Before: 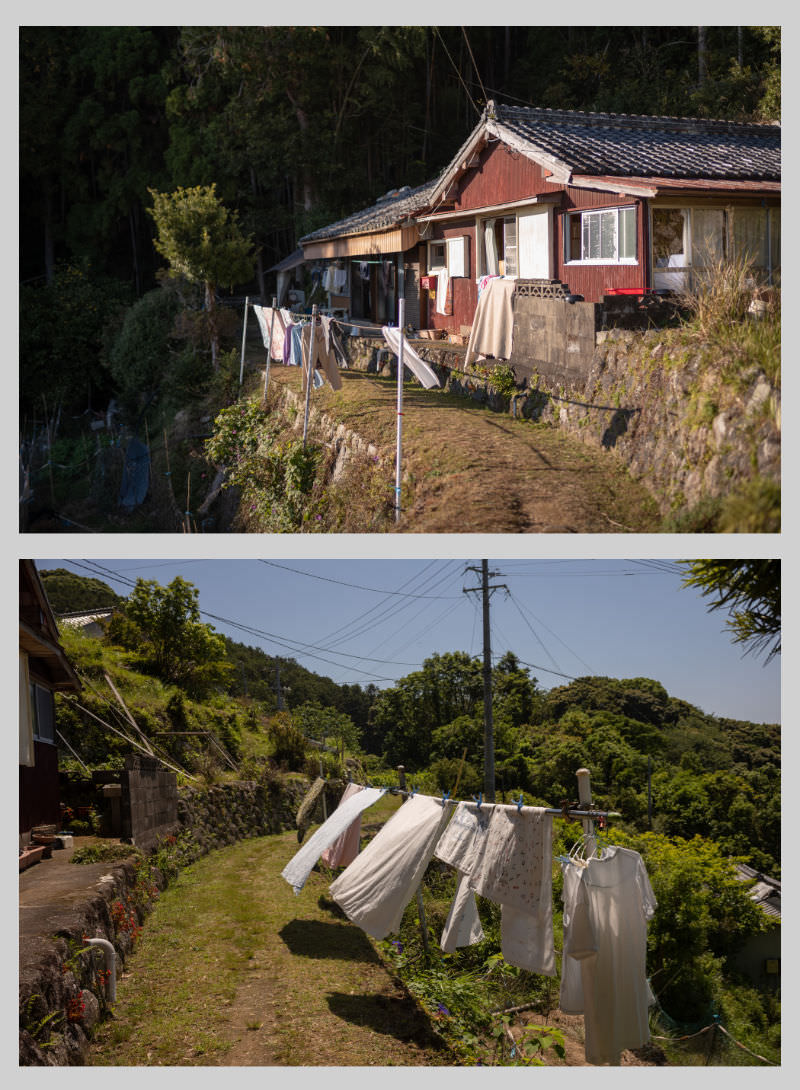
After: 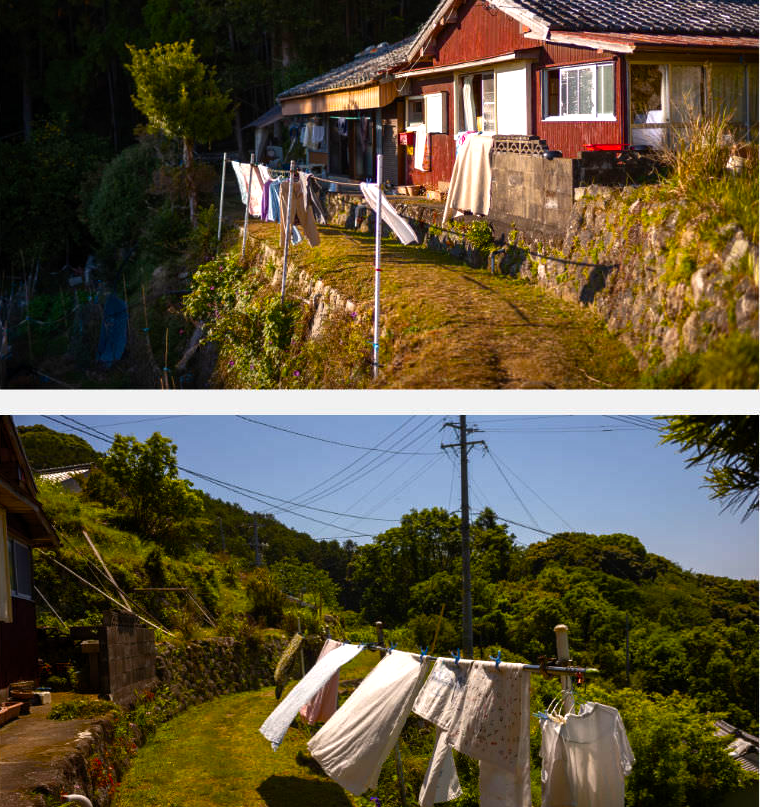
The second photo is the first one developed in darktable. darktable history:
crop and rotate: left 2.991%, top 13.302%, right 1.981%, bottom 12.636%
color balance rgb: linear chroma grading › global chroma 9%, perceptual saturation grading › global saturation 36%, perceptual saturation grading › shadows 35%, perceptual brilliance grading › global brilliance 15%, perceptual brilliance grading › shadows -35%, global vibrance 15%
